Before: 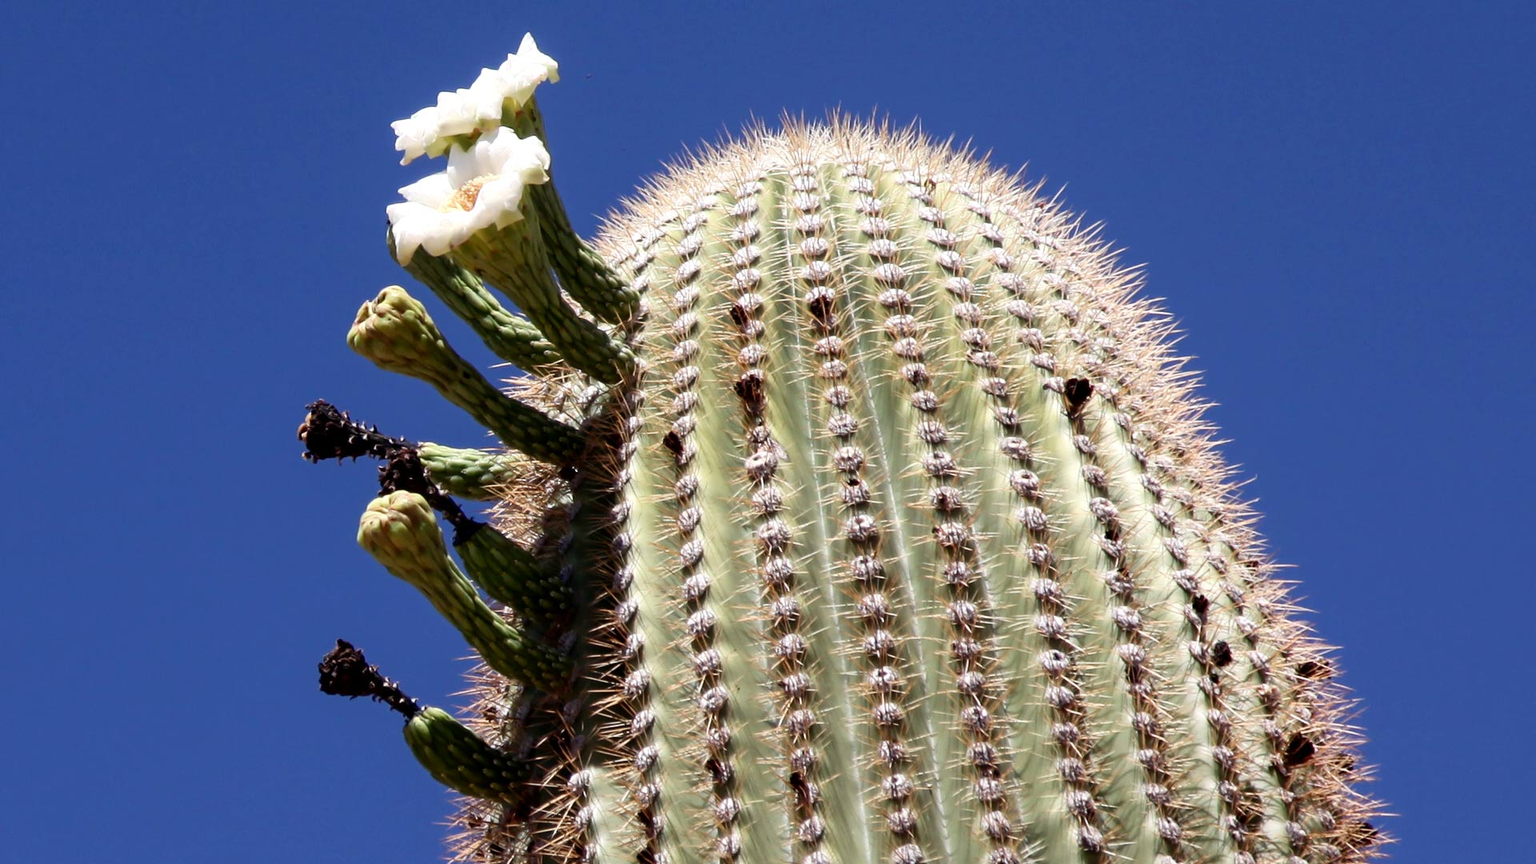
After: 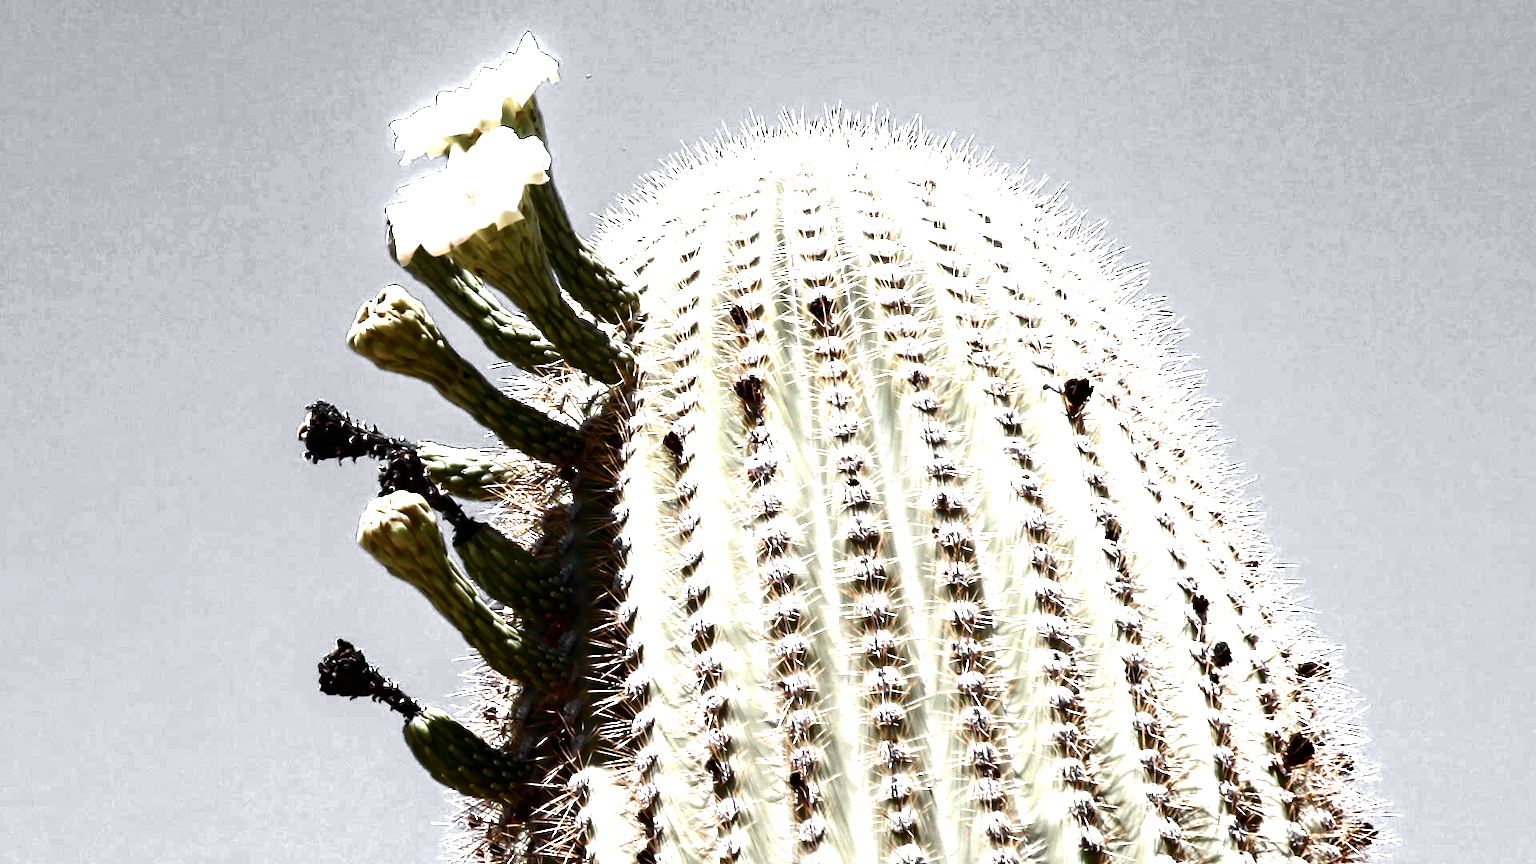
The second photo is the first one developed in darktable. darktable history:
color zones: curves: ch0 [(0, 0.613) (0.01, 0.613) (0.245, 0.448) (0.498, 0.529) (0.642, 0.665) (0.879, 0.777) (0.99, 0.613)]; ch1 [(0, 0.035) (0.121, 0.189) (0.259, 0.197) (0.415, 0.061) (0.589, 0.022) (0.732, 0.022) (0.857, 0.026) (0.991, 0.053)]
contrast brightness saturation: contrast 0.135, brightness -0.236, saturation 0.141
exposure: exposure 0.951 EV, compensate highlight preservation false
color balance rgb: global offset › luminance 0.251%, perceptual saturation grading › global saturation 19.551%, perceptual saturation grading › highlights -25.038%, perceptual saturation grading › shadows 50.028%, perceptual brilliance grading › global brilliance 24.428%, global vibrance 14.327%
